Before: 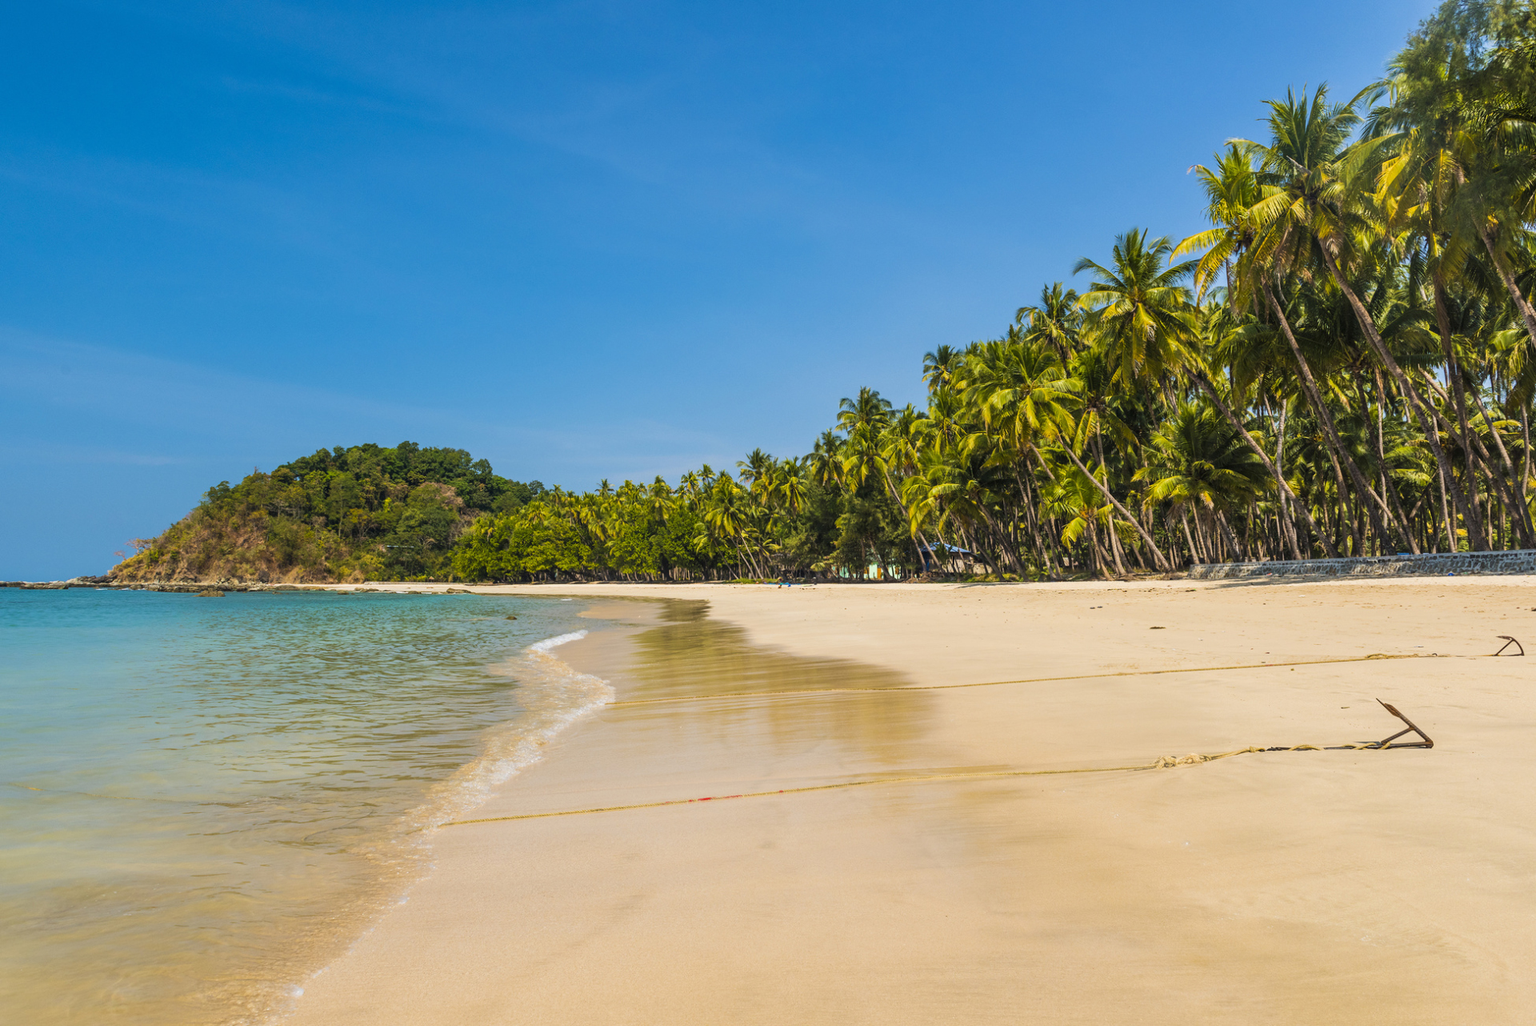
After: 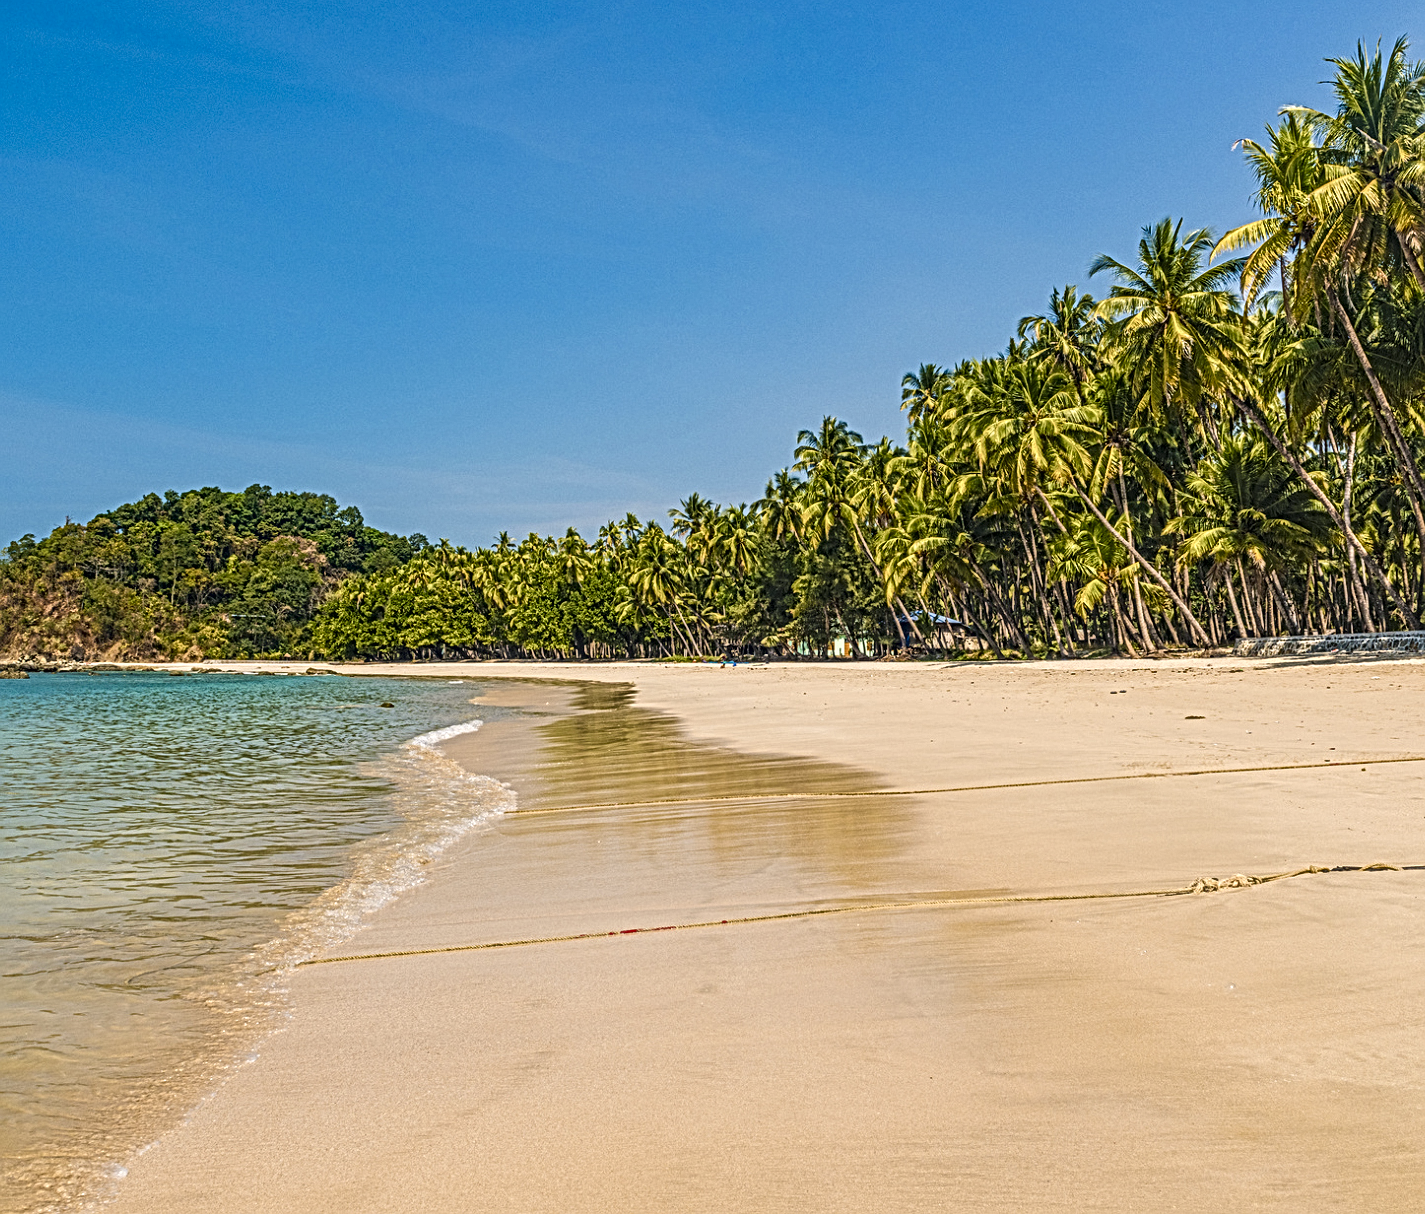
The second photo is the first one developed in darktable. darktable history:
crop and rotate: left 13.15%, top 5.251%, right 12.609%
color balance rgb: shadows lift › chroma 2%, shadows lift › hue 250°, power › hue 326.4°, highlights gain › chroma 2%, highlights gain › hue 64.8°, global offset › luminance 0.5%, global offset › hue 58.8°, perceptual saturation grading › highlights -25%, perceptual saturation grading › shadows 30%, global vibrance 15%
local contrast: mode bilateral grid, contrast 20, coarseness 3, detail 300%, midtone range 0.2
